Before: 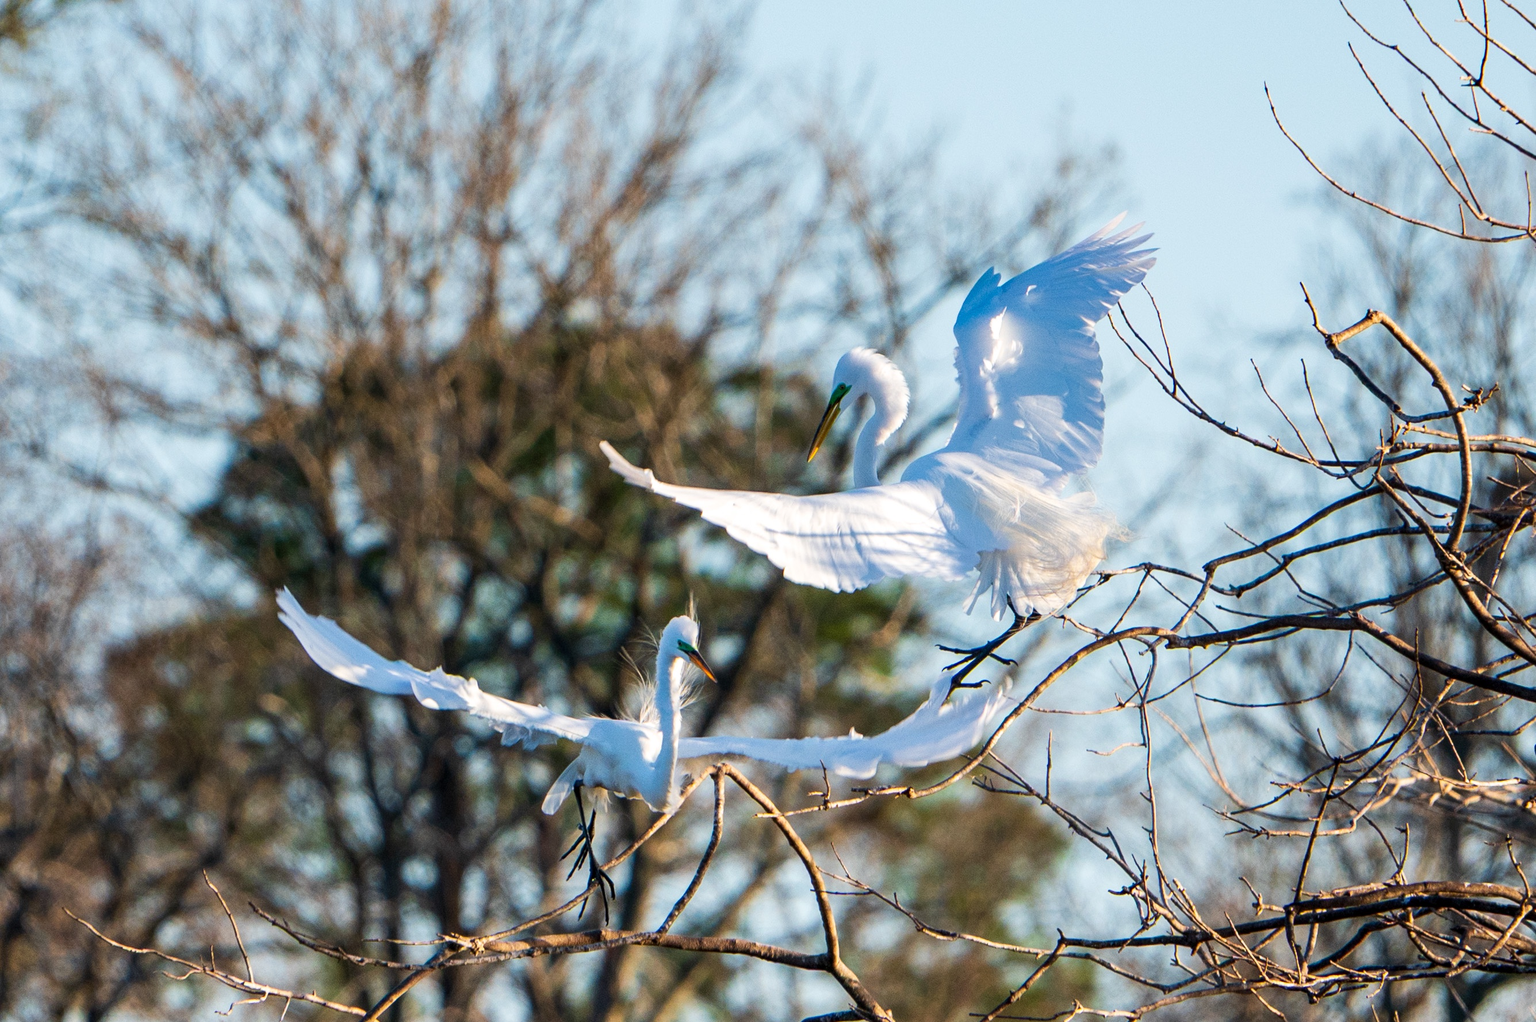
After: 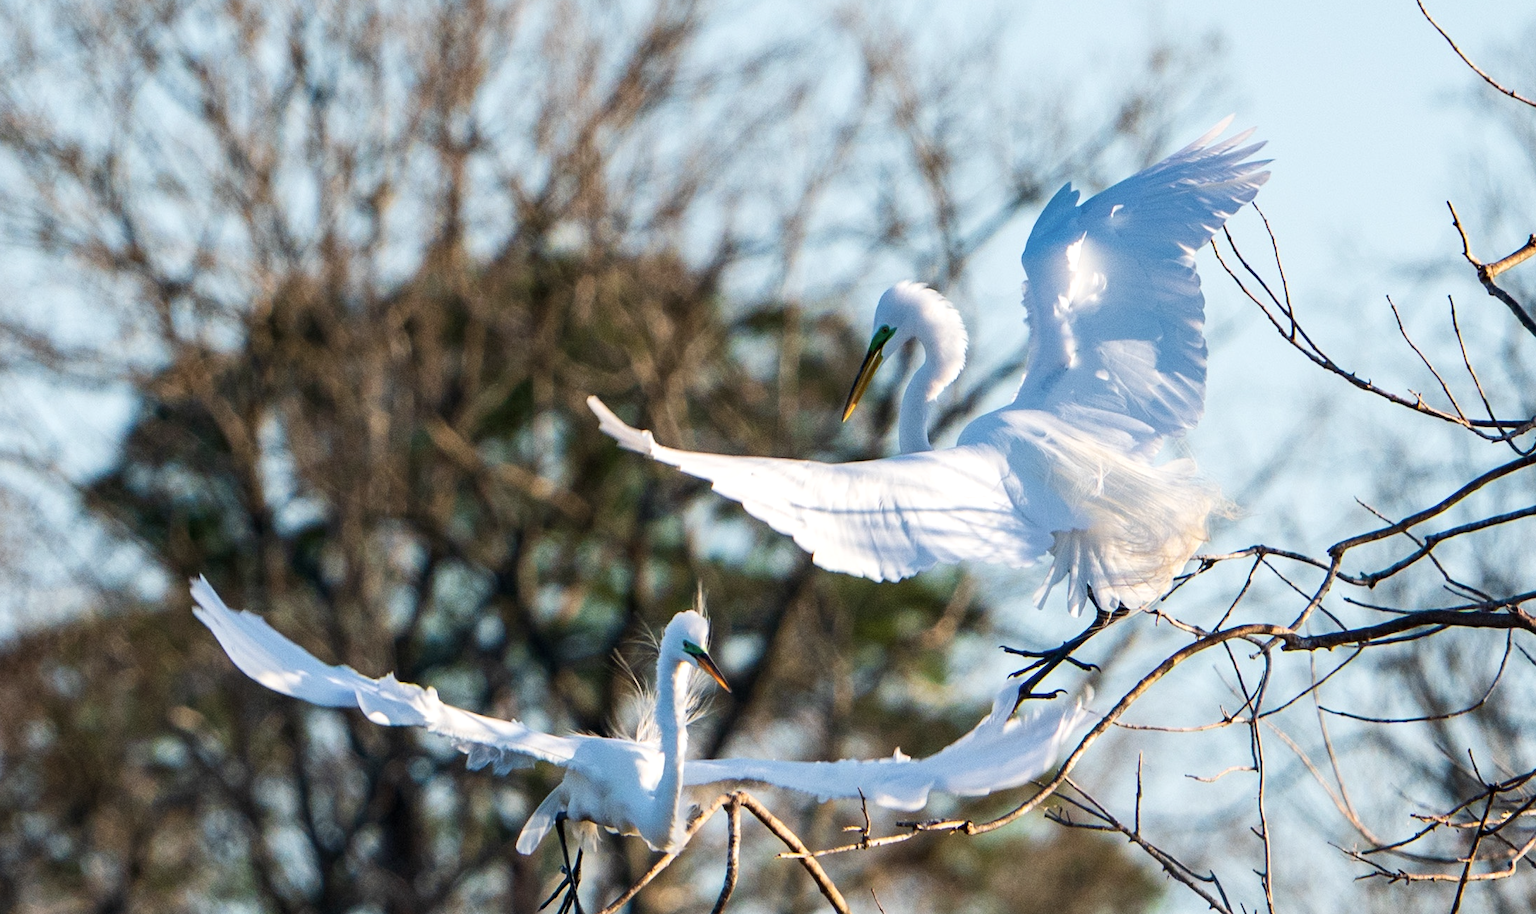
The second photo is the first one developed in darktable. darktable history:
levels: black 0.07%, levels [0, 0.492, 0.984]
crop: left 7.902%, top 11.629%, right 10.061%, bottom 15.436%
contrast brightness saturation: contrast 0.107, saturation -0.165
